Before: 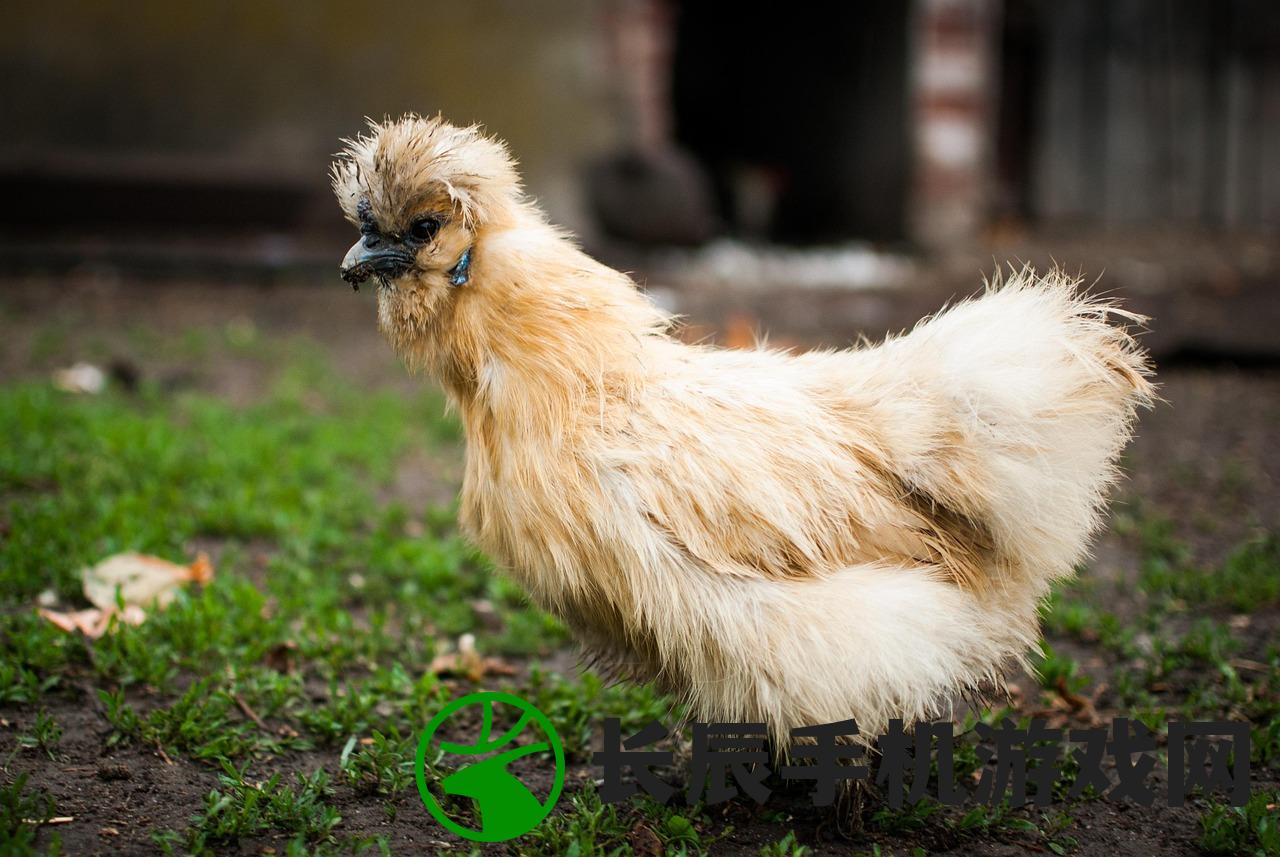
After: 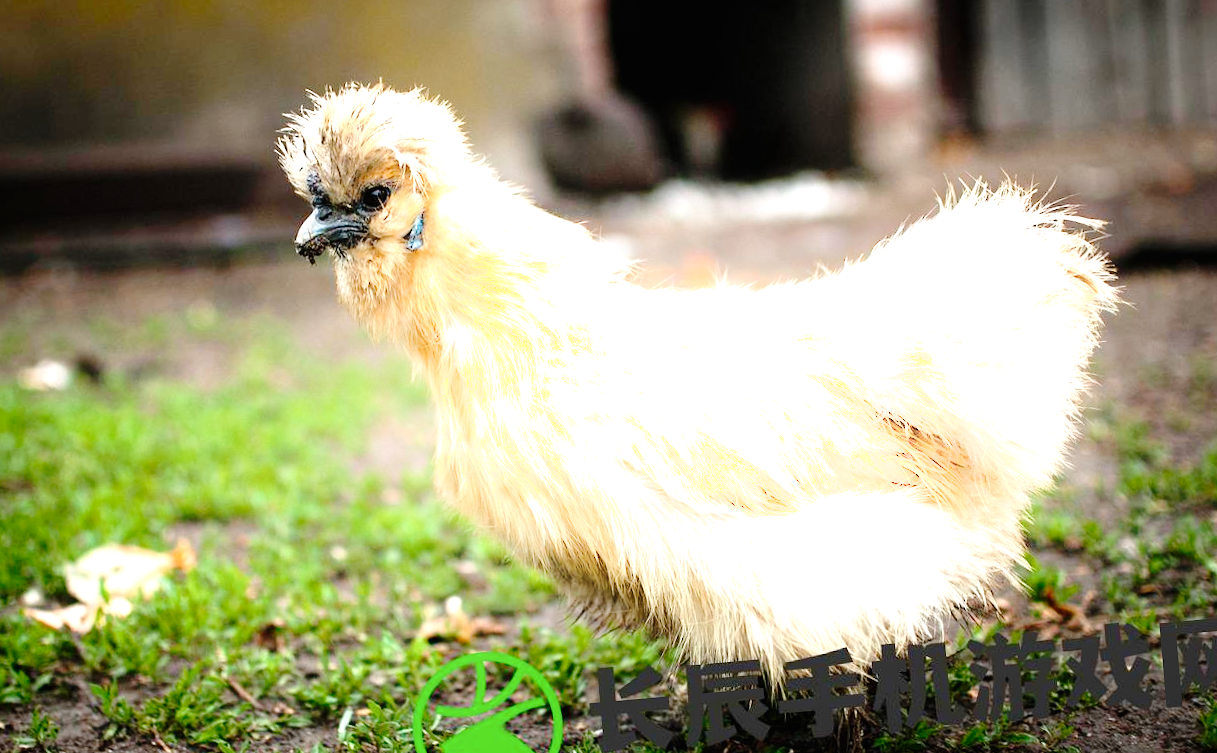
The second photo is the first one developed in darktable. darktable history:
tone curve: curves: ch0 [(0, 0) (0.003, 0.01) (0.011, 0.01) (0.025, 0.011) (0.044, 0.019) (0.069, 0.032) (0.1, 0.054) (0.136, 0.088) (0.177, 0.138) (0.224, 0.214) (0.277, 0.297) (0.335, 0.391) (0.399, 0.469) (0.468, 0.551) (0.543, 0.622) (0.623, 0.699) (0.709, 0.775) (0.801, 0.85) (0.898, 0.929) (1, 1)], preserve colors none
exposure: black level correction 0, exposure 1.2 EV, compensate highlight preservation false
rotate and perspective: rotation -5°, crop left 0.05, crop right 0.952, crop top 0.11, crop bottom 0.89
shadows and highlights: shadows -40.15, highlights 62.88, soften with gaussian
